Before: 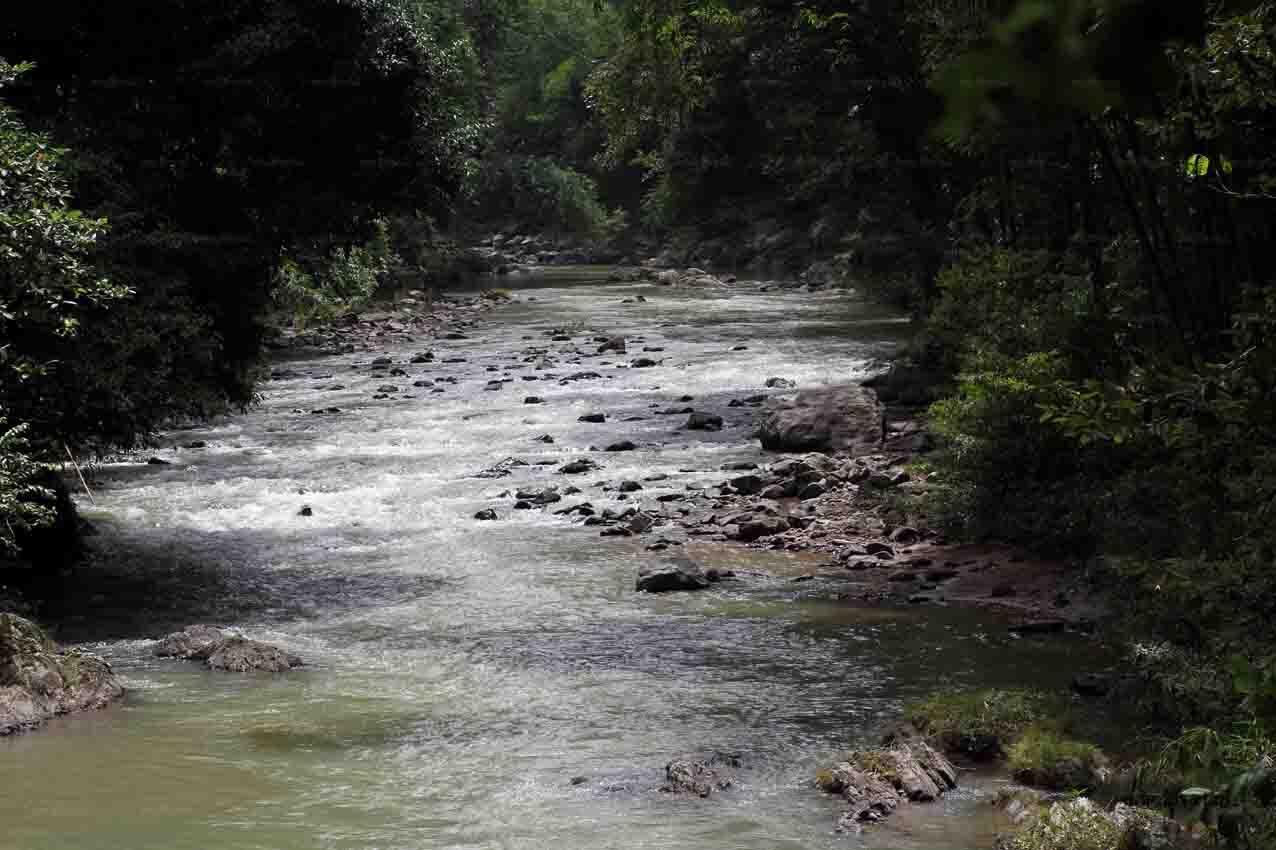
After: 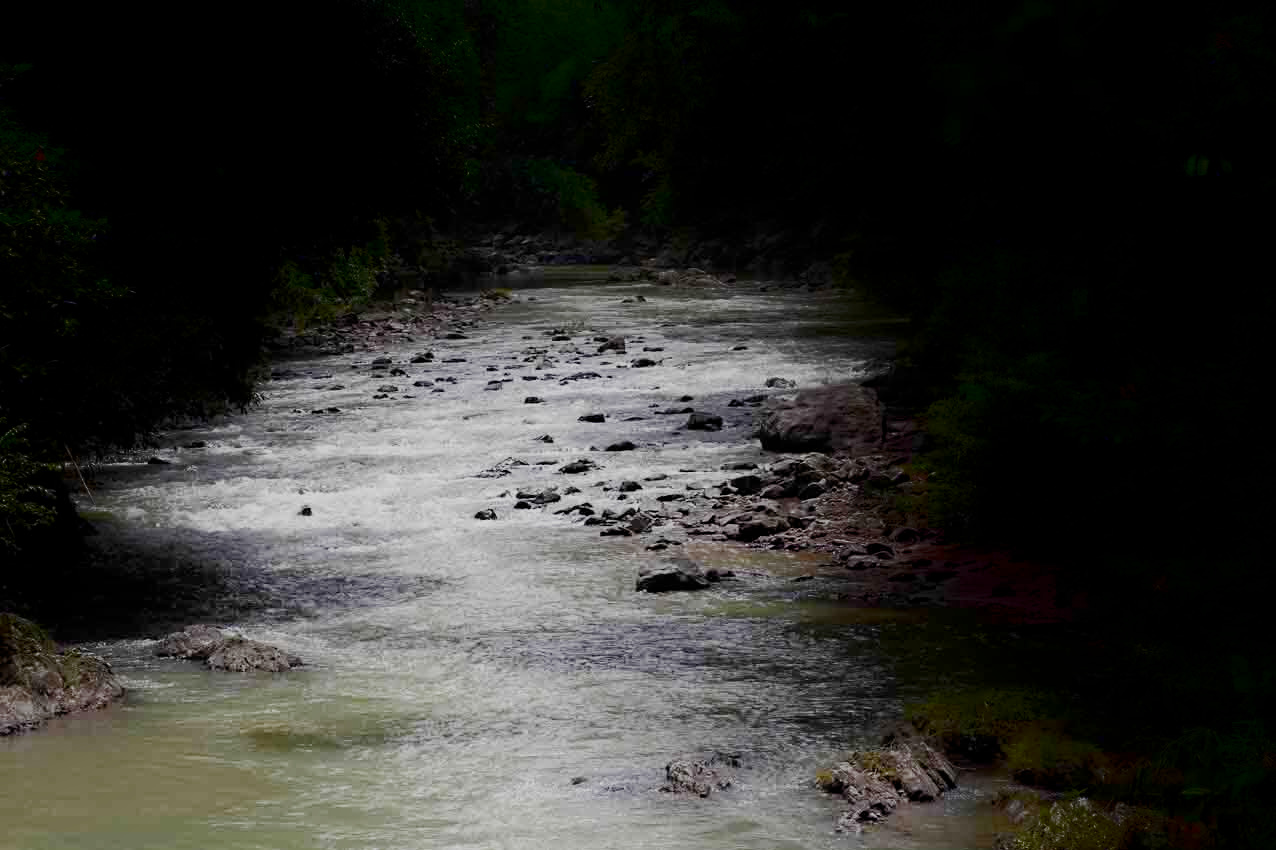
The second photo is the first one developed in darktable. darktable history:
filmic rgb: black relative exposure -7.65 EV, white relative exposure 4.56 EV, hardness 3.61, add noise in highlights 0.001, preserve chrominance no, color science v3 (2019), use custom middle-gray values true, contrast in highlights soft
shadows and highlights: shadows -89.94, highlights 90.68, soften with gaussian
